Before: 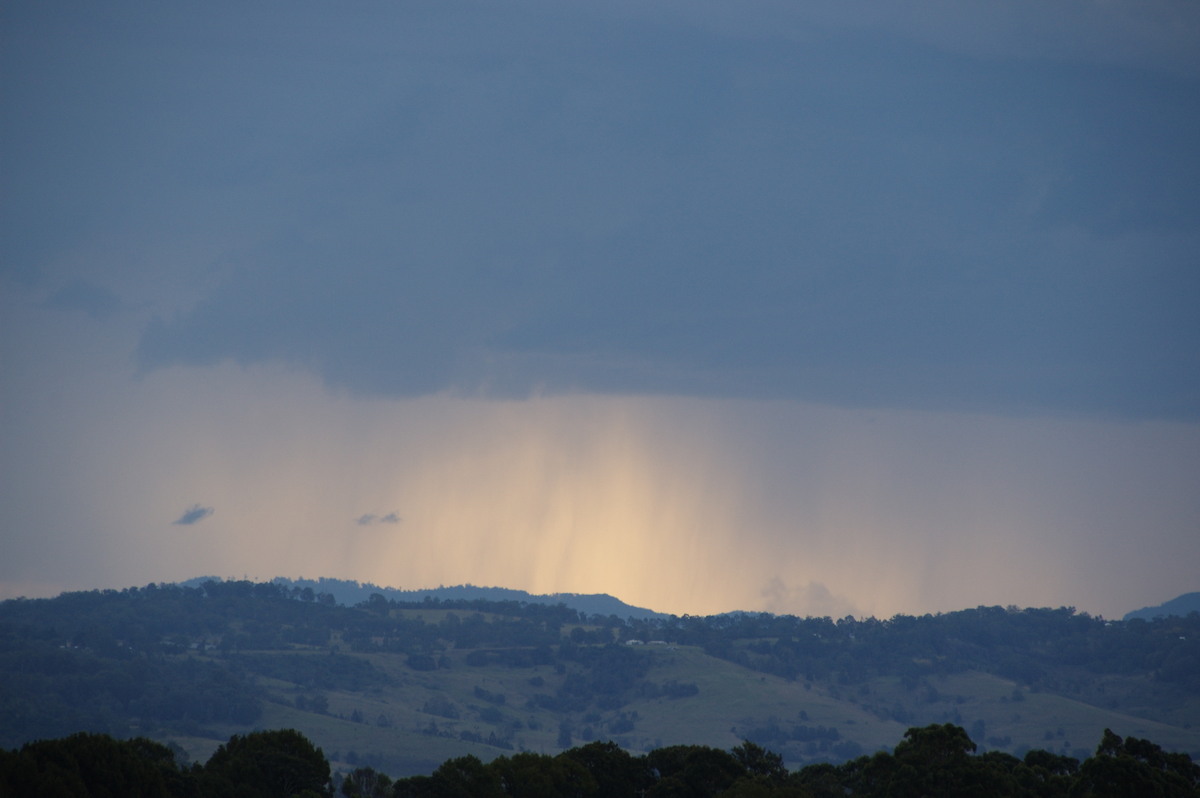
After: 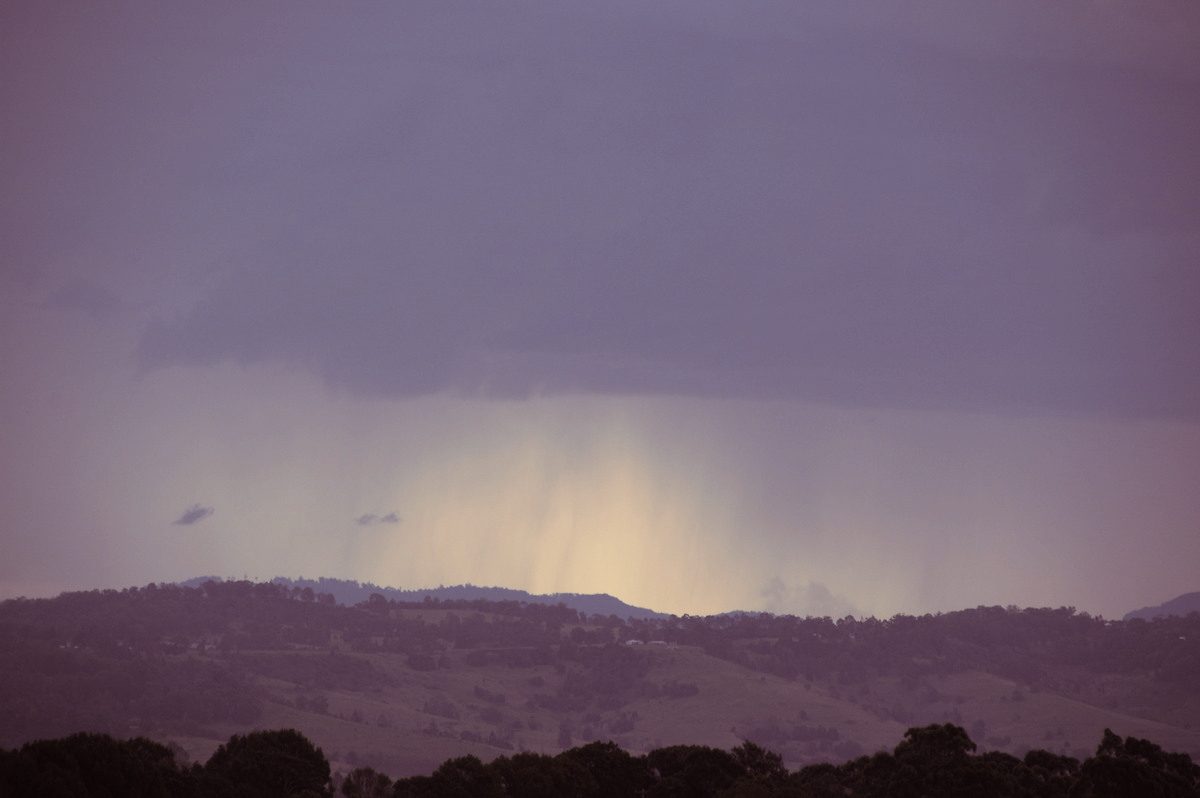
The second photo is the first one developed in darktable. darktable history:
white balance: red 0.98, blue 1.034
split-toning: shadows › saturation 0.41, highlights › saturation 0, compress 33.55%
